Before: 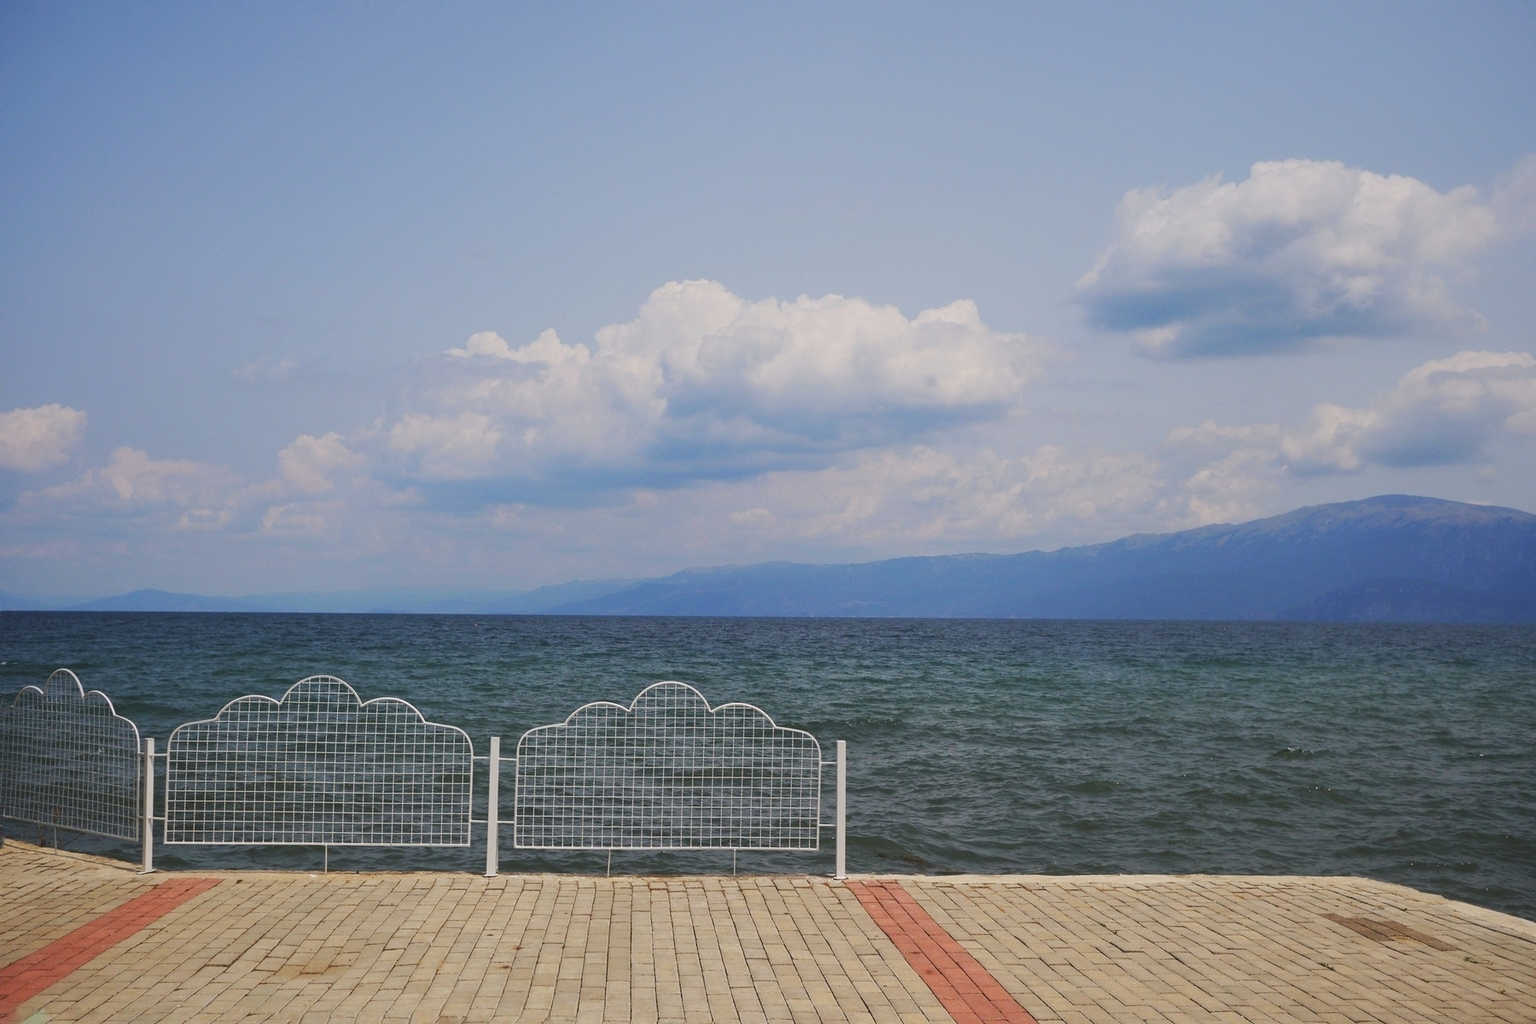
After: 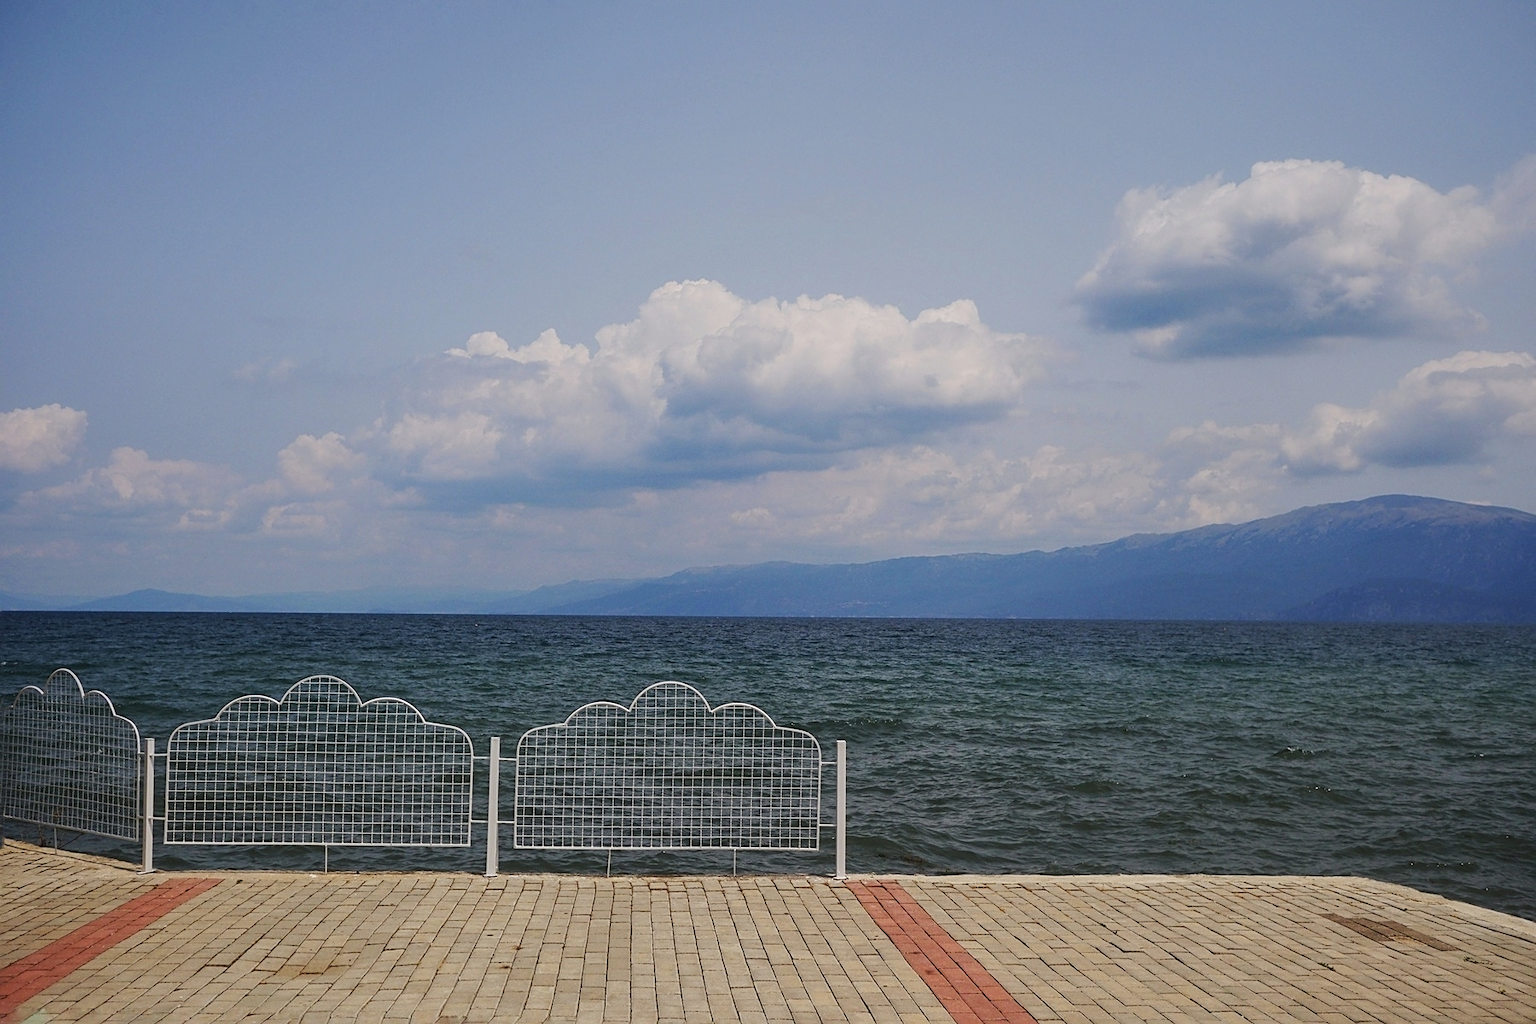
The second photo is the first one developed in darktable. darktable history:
sharpen: on, module defaults
local contrast: detail 130%
exposure: exposure -0.21 EV, compensate exposure bias true, compensate highlight preservation false
